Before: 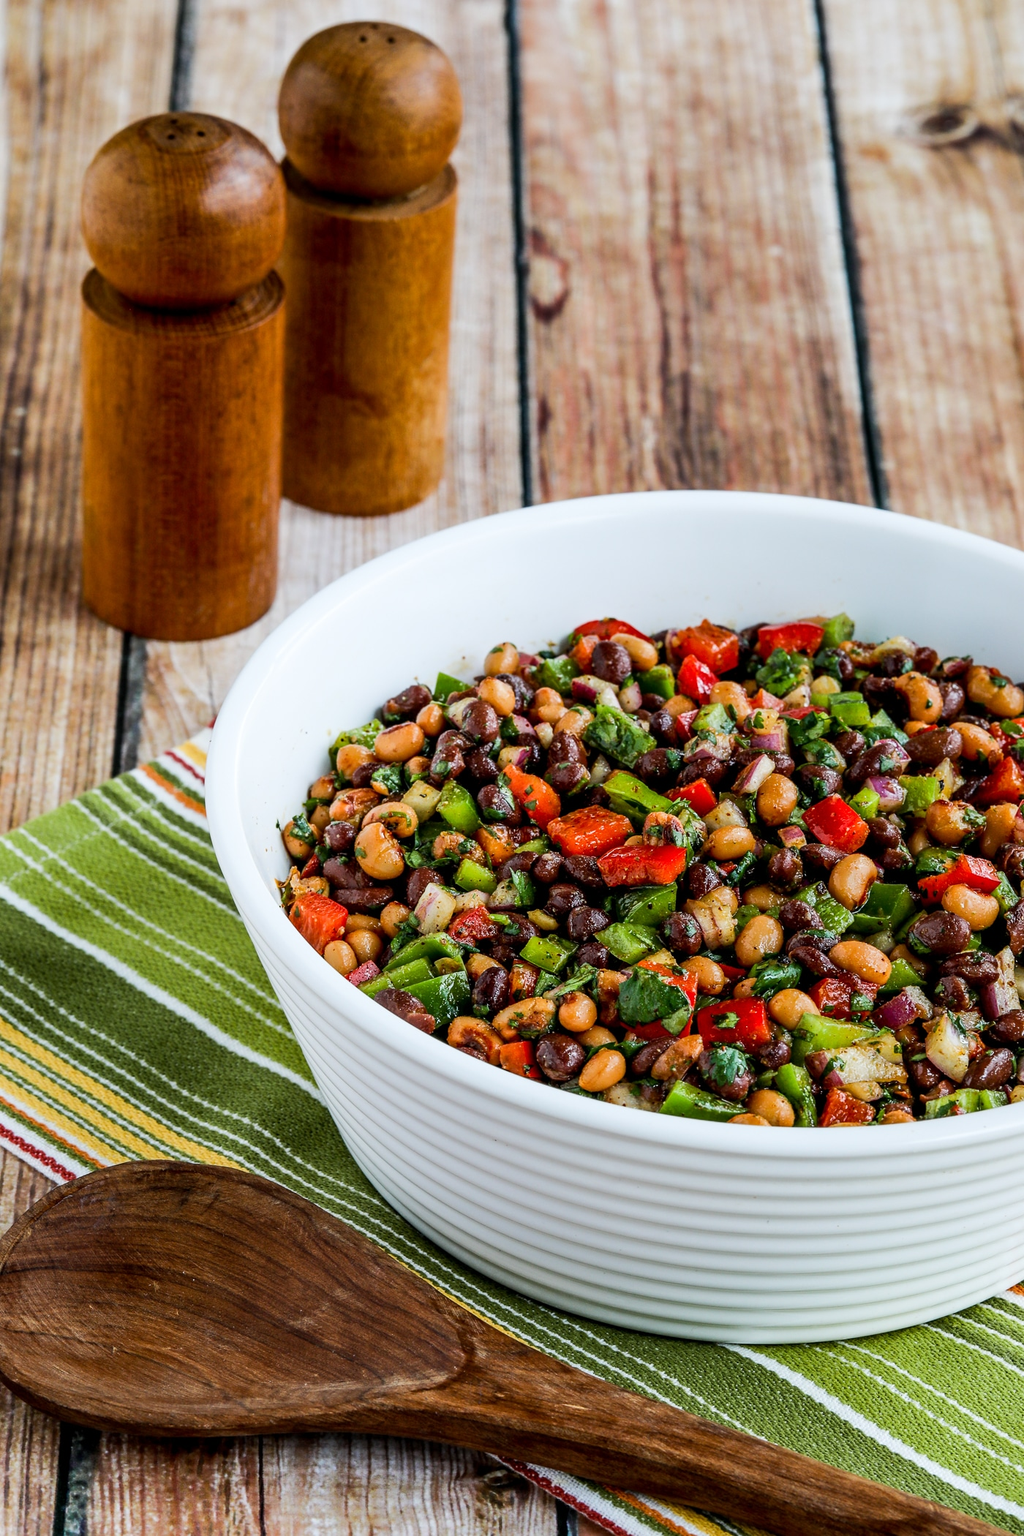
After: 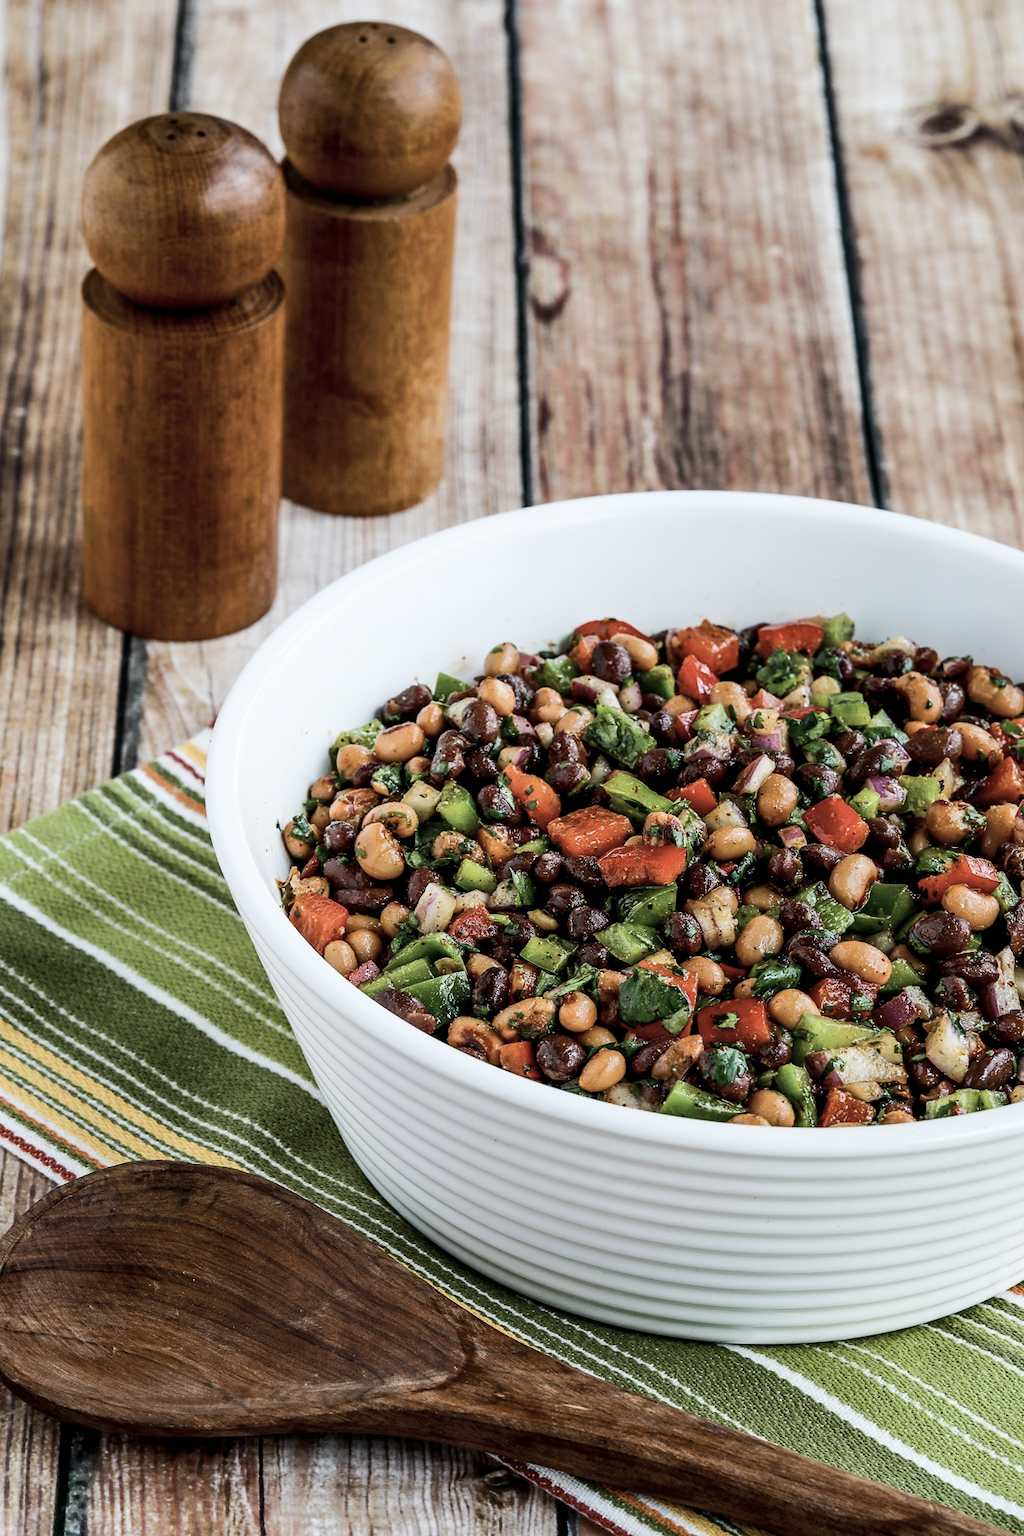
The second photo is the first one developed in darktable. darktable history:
contrast brightness saturation: contrast 0.104, saturation -0.374
